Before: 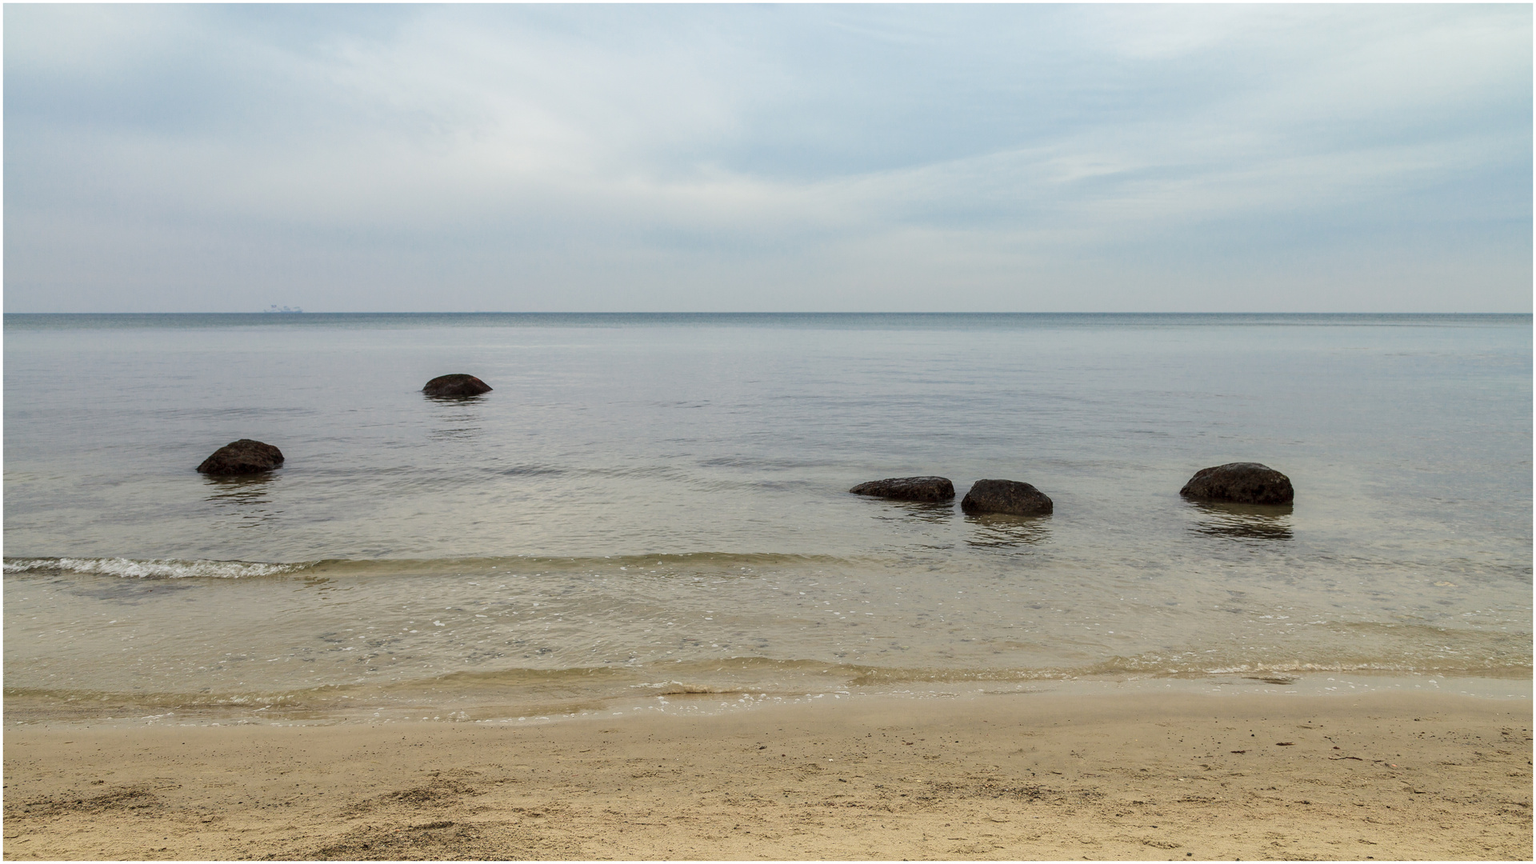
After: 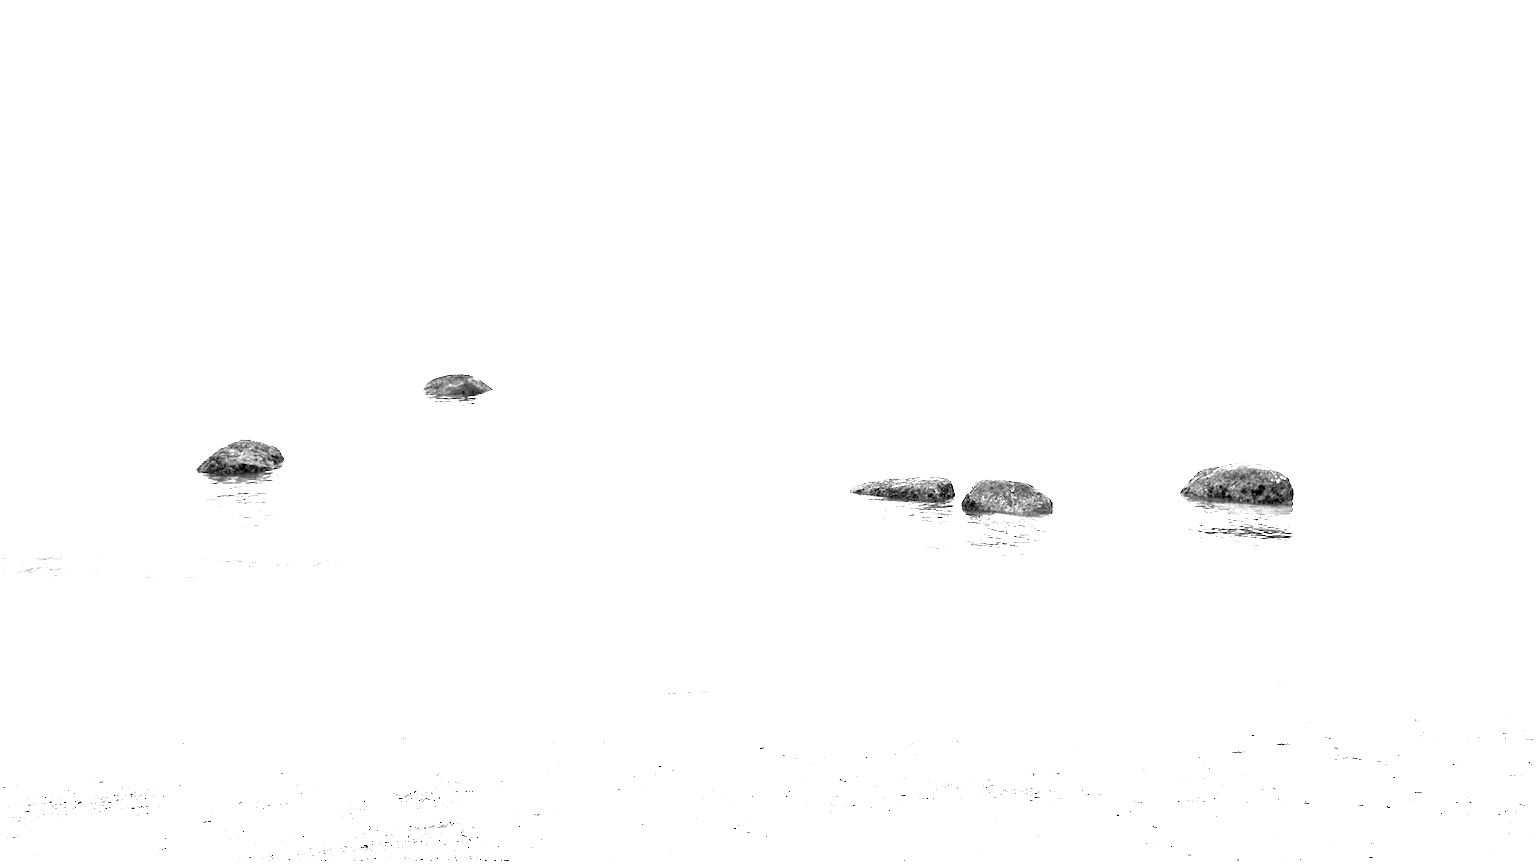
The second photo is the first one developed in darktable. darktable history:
color calibration: x 0.372, y 0.386, temperature 4283.97 K
white balance: red 8, blue 8
monochrome: on, module defaults
tone equalizer: -8 EV -1.84 EV, -7 EV -1.16 EV, -6 EV -1.62 EV, smoothing diameter 25%, edges refinement/feathering 10, preserve details guided filter
